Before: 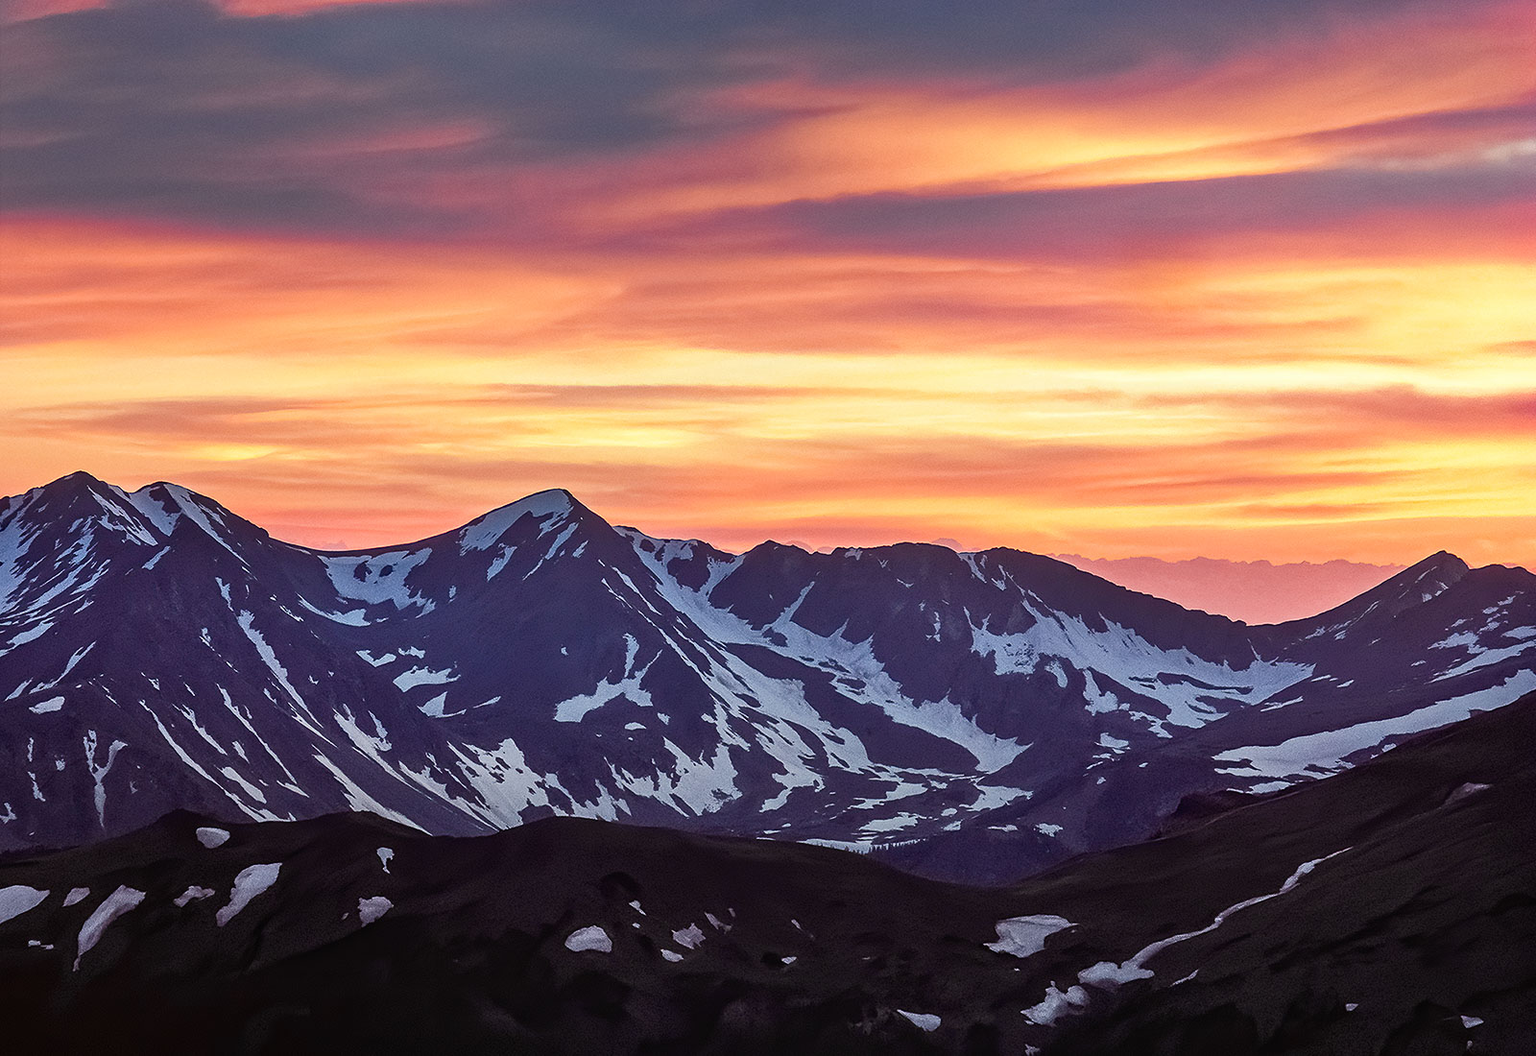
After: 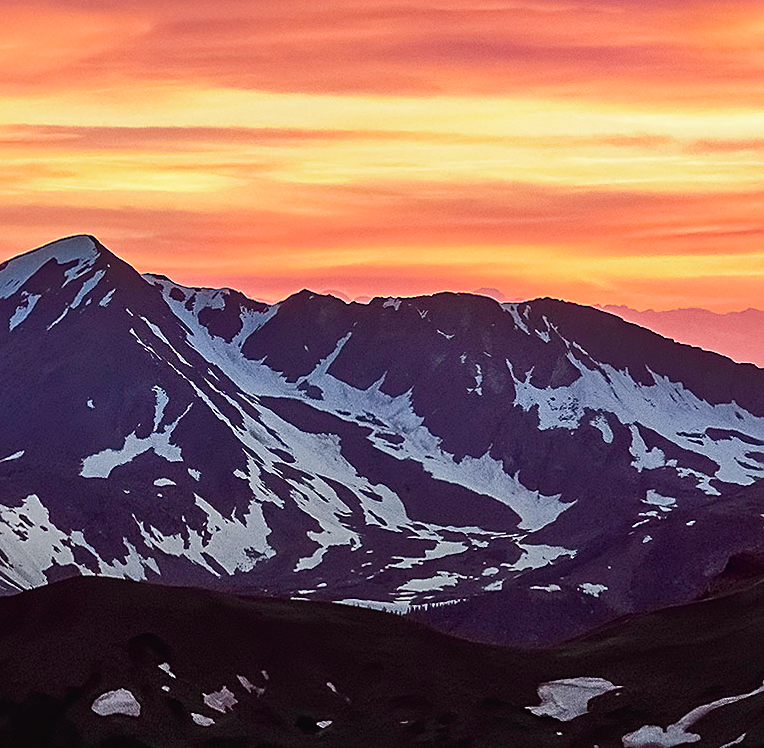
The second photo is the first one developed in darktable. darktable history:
sharpen: on, module defaults
crop: left 31.379%, top 24.658%, right 20.326%, bottom 6.628%
shadows and highlights: shadows -20, white point adjustment -2, highlights -35
rotate and perspective: rotation 0.174°, lens shift (vertical) 0.013, lens shift (horizontal) 0.019, shear 0.001, automatic cropping original format, crop left 0.007, crop right 0.991, crop top 0.016, crop bottom 0.997
tone curve: curves: ch0 [(0, 0.015) (0.037, 0.032) (0.131, 0.113) (0.275, 0.26) (0.497, 0.505) (0.617, 0.643) (0.704, 0.735) (0.813, 0.842) (0.911, 0.931) (0.997, 1)]; ch1 [(0, 0) (0.301, 0.3) (0.444, 0.438) (0.493, 0.494) (0.501, 0.5) (0.534, 0.543) (0.582, 0.605) (0.658, 0.687) (0.746, 0.79) (1, 1)]; ch2 [(0, 0) (0.246, 0.234) (0.36, 0.356) (0.415, 0.426) (0.476, 0.492) (0.502, 0.499) (0.525, 0.517) (0.533, 0.534) (0.586, 0.598) (0.634, 0.643) (0.706, 0.717) (0.853, 0.83) (1, 0.951)], color space Lab, independent channels, preserve colors none
